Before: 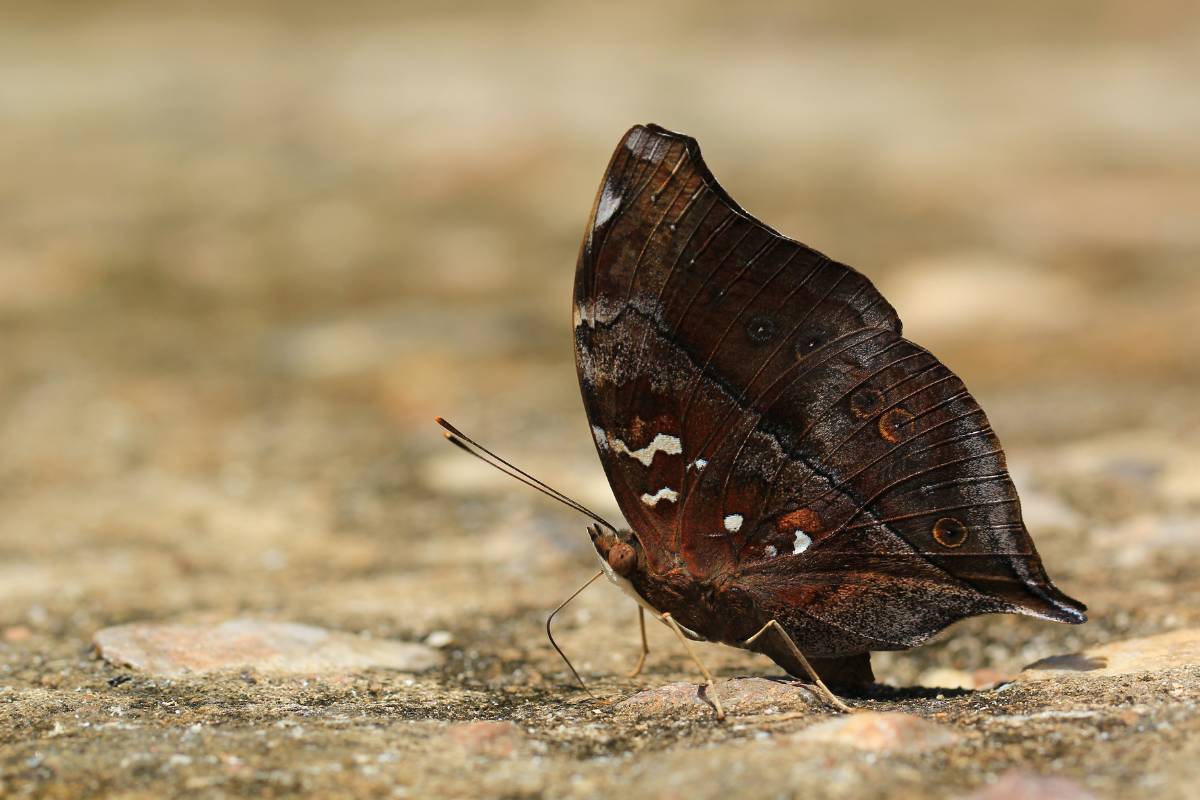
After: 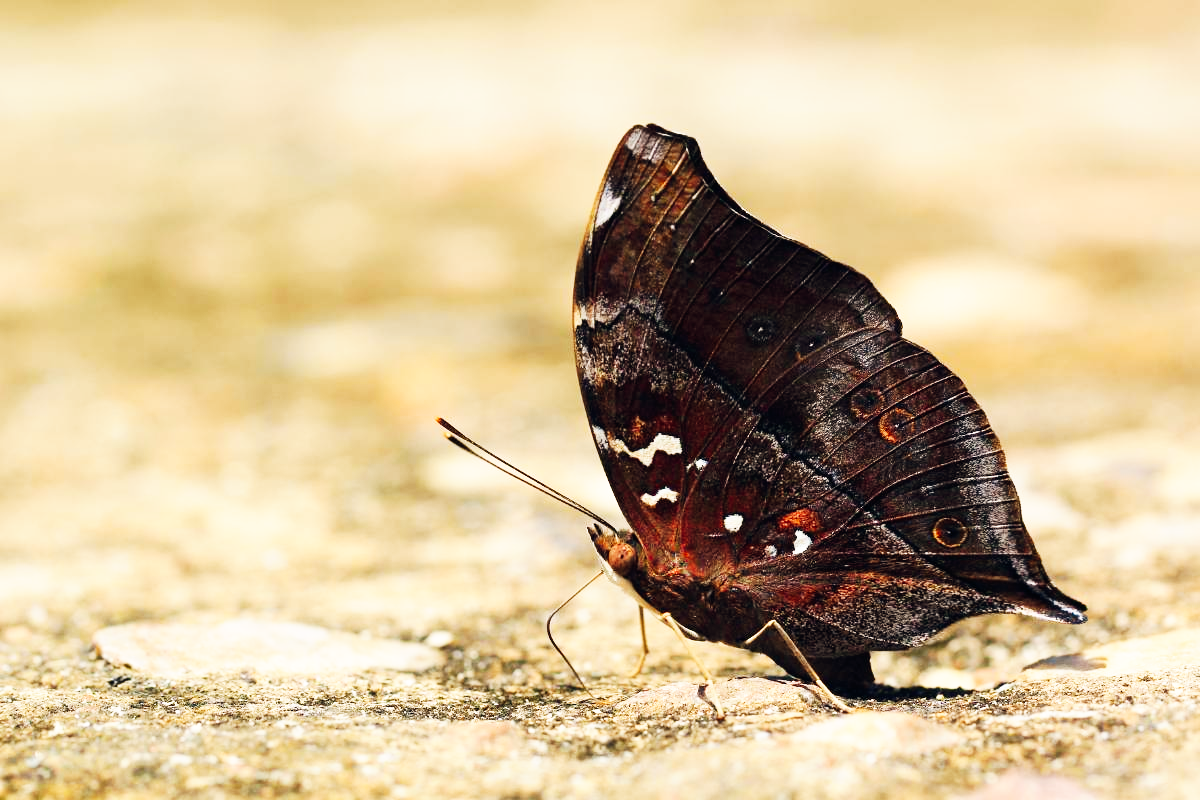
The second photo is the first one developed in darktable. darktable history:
base curve: curves: ch0 [(0, 0) (0.007, 0.004) (0.027, 0.03) (0.046, 0.07) (0.207, 0.54) (0.442, 0.872) (0.673, 0.972) (1, 1)], preserve colors none
color balance rgb: shadows lift › hue 87.51°, highlights gain › chroma 1.62%, highlights gain › hue 55.1°, global offset › chroma 0.06%, global offset › hue 253.66°, linear chroma grading › global chroma 0.5%
